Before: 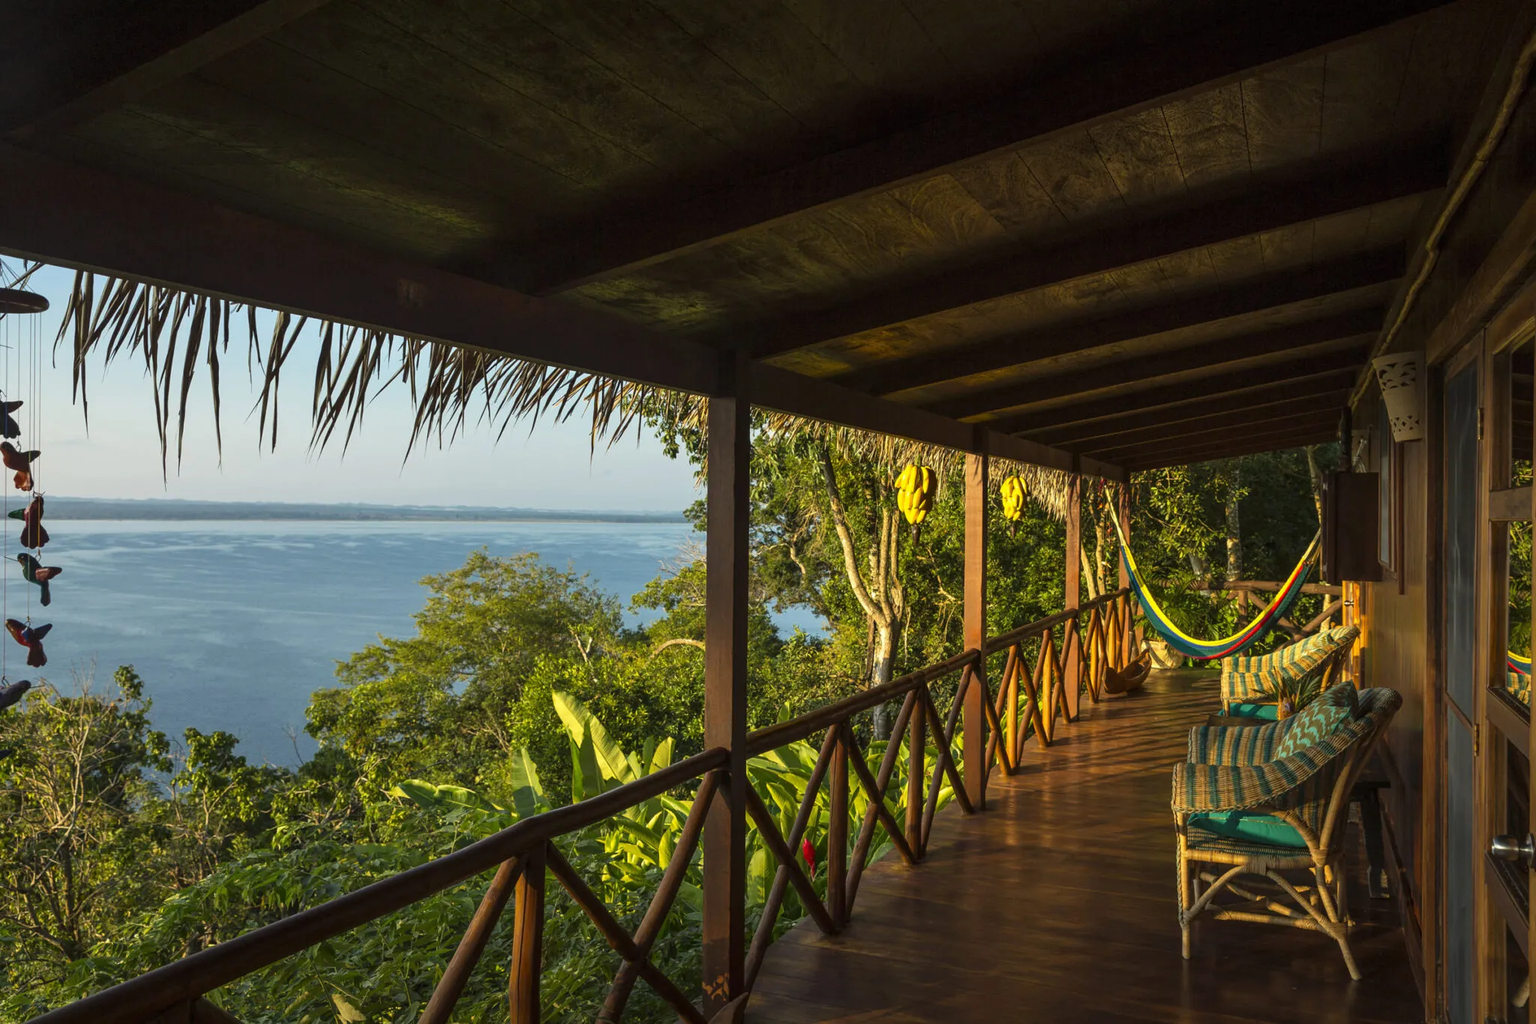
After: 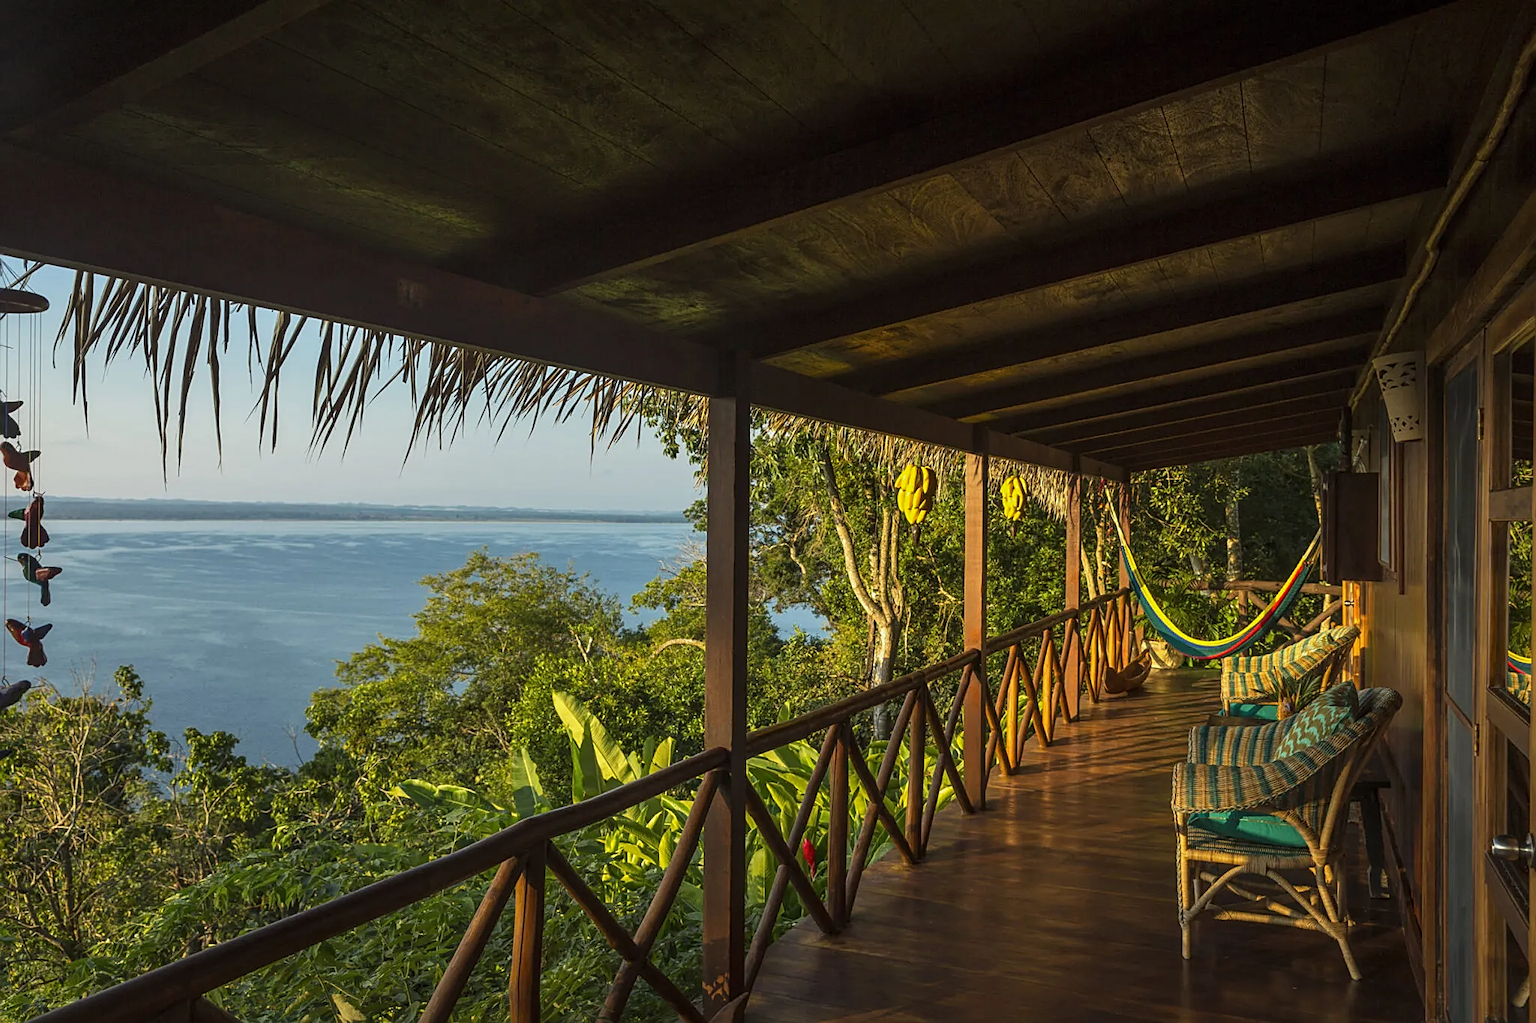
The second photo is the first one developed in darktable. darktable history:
sharpen: on, module defaults
local contrast: detail 109%
